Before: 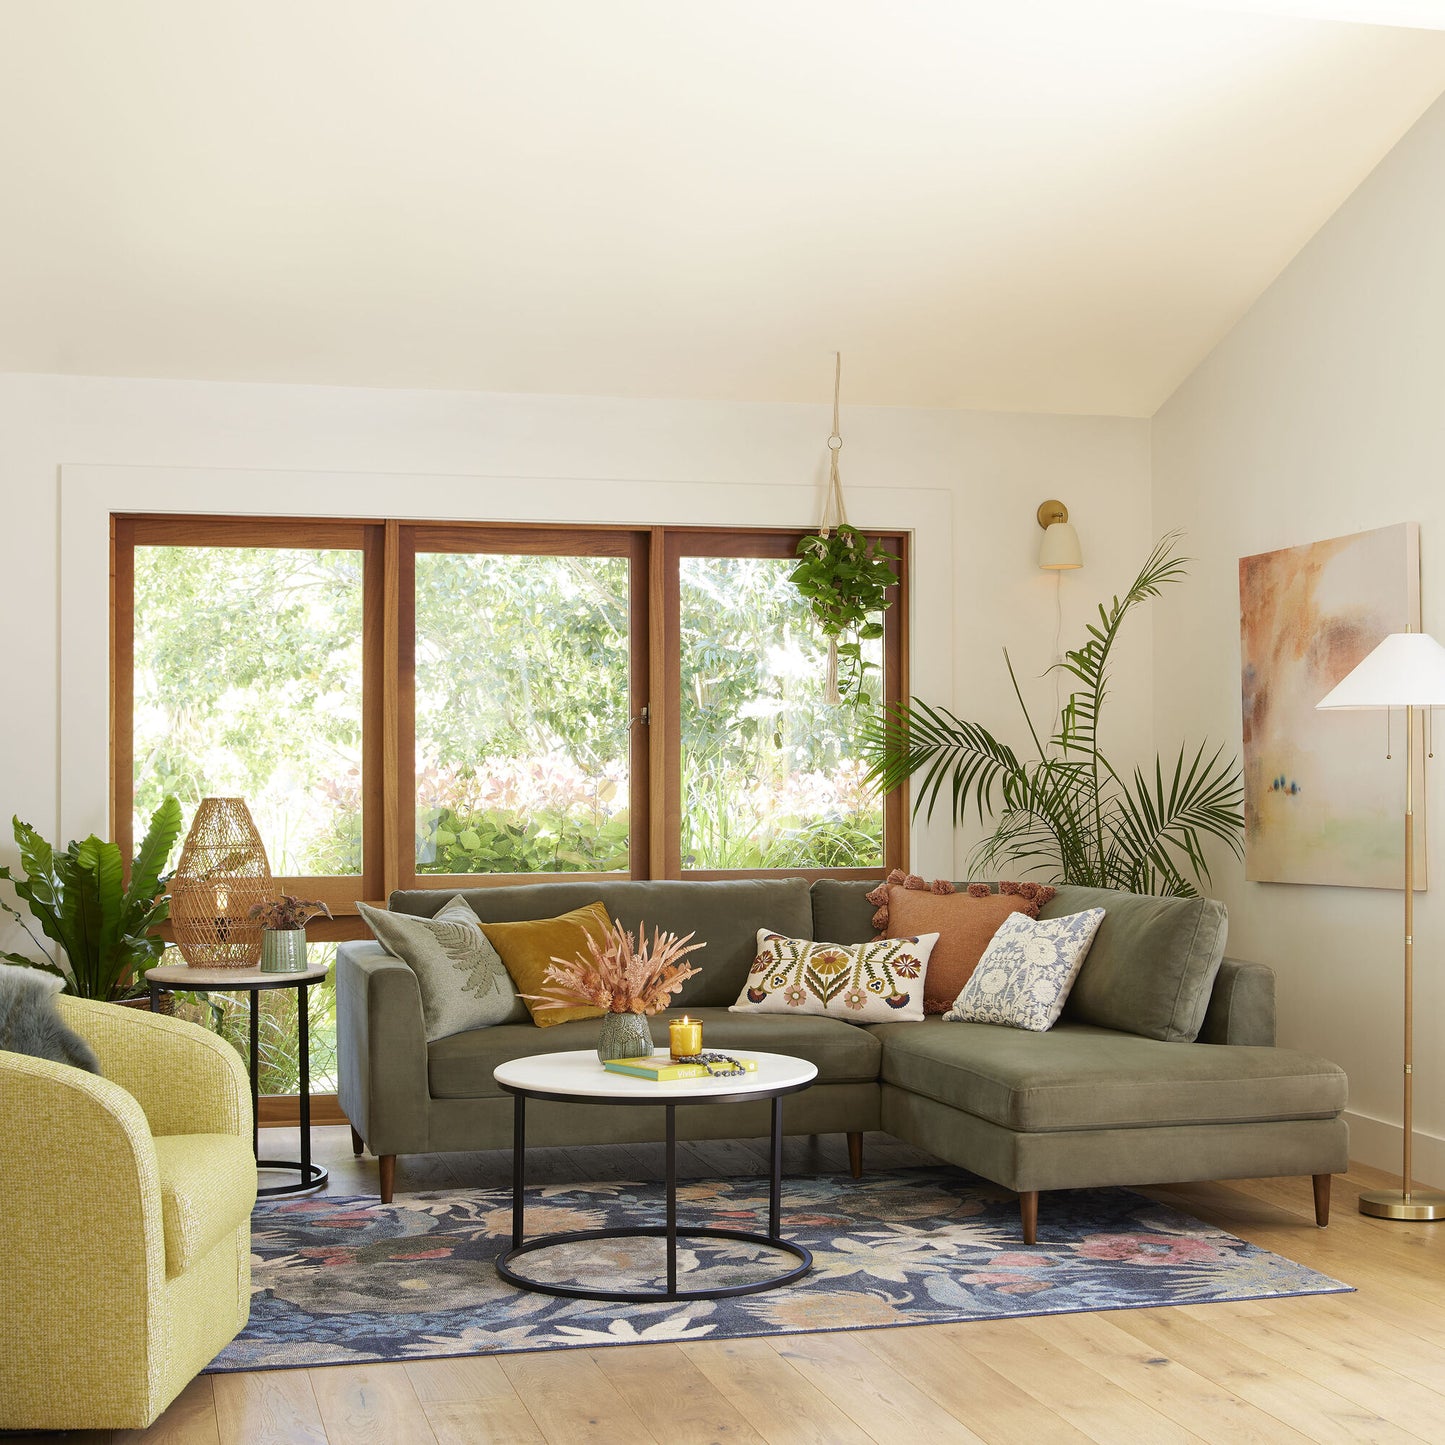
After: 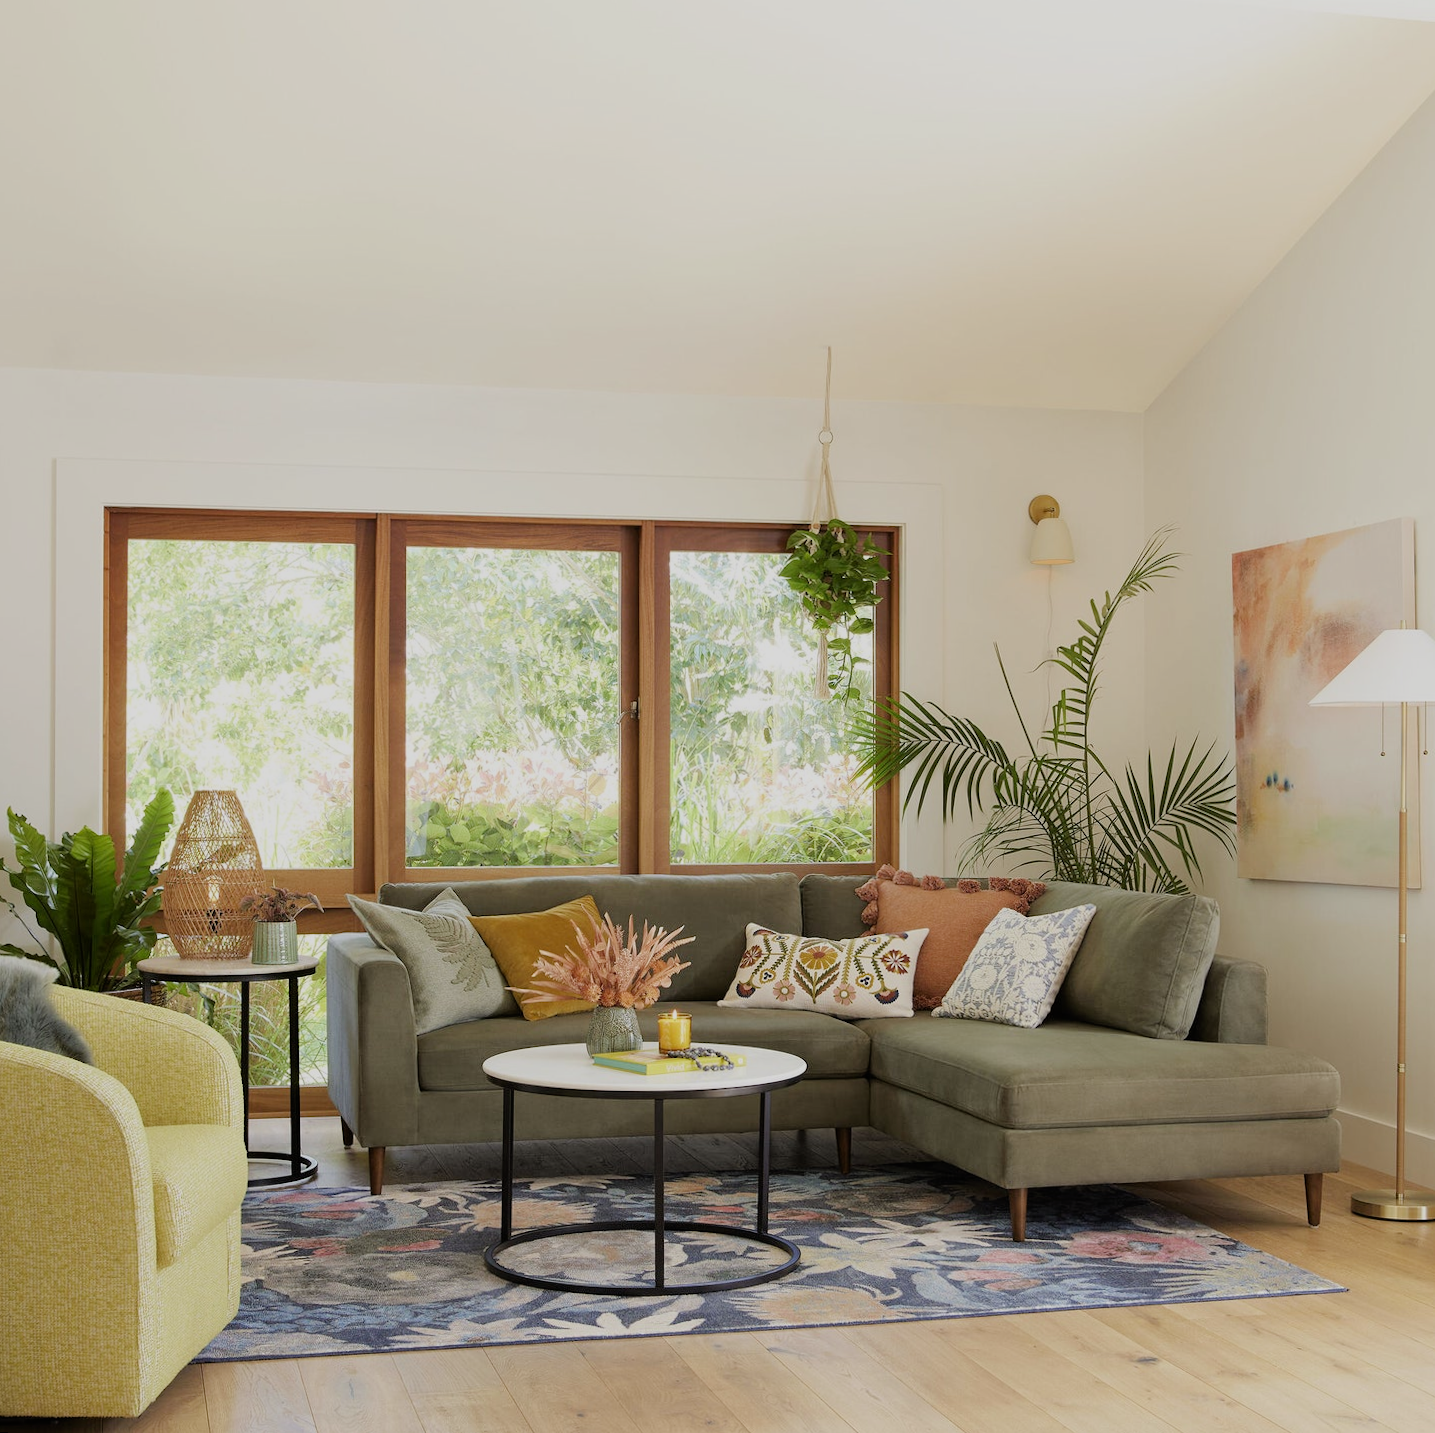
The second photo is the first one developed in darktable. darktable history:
rotate and perspective: rotation 0.192°, lens shift (horizontal) -0.015, crop left 0.005, crop right 0.996, crop top 0.006, crop bottom 0.99
filmic rgb: hardness 4.17, contrast 0.921
